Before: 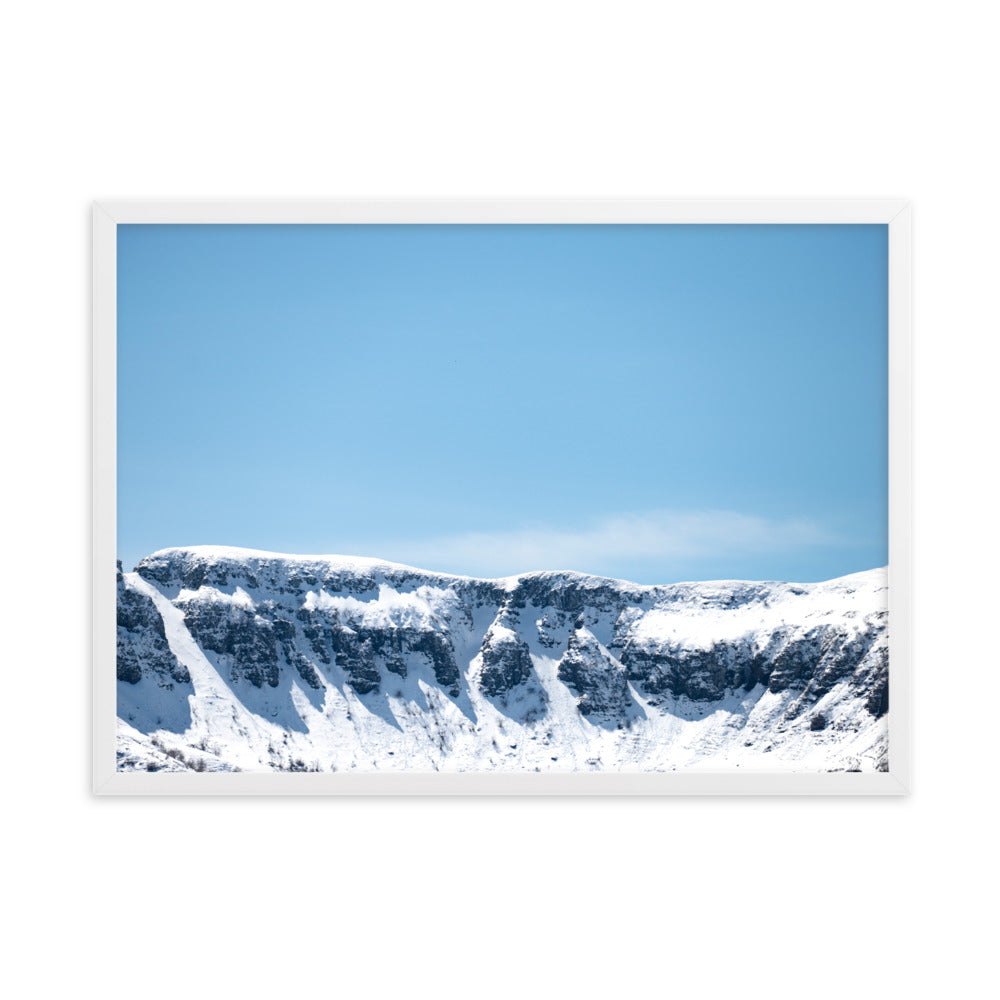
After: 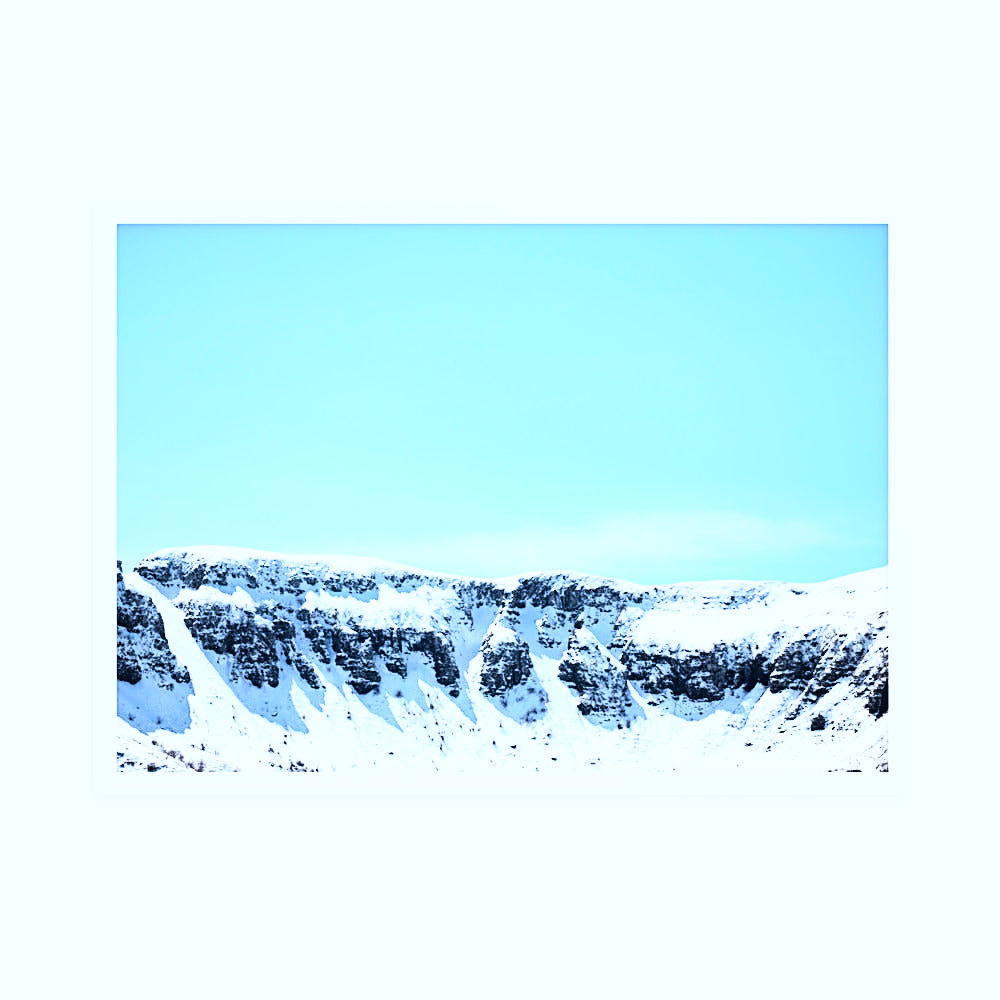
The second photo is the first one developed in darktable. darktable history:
sharpen: on, module defaults
white balance: red 0.954, blue 1.079
rgb curve: curves: ch0 [(0, 0) (0.21, 0.15) (0.24, 0.21) (0.5, 0.75) (0.75, 0.96) (0.89, 0.99) (1, 1)]; ch1 [(0, 0.02) (0.21, 0.13) (0.25, 0.2) (0.5, 0.67) (0.75, 0.9) (0.89, 0.97) (1, 1)]; ch2 [(0, 0.02) (0.21, 0.13) (0.25, 0.2) (0.5, 0.67) (0.75, 0.9) (0.89, 0.97) (1, 1)], compensate middle gray true
